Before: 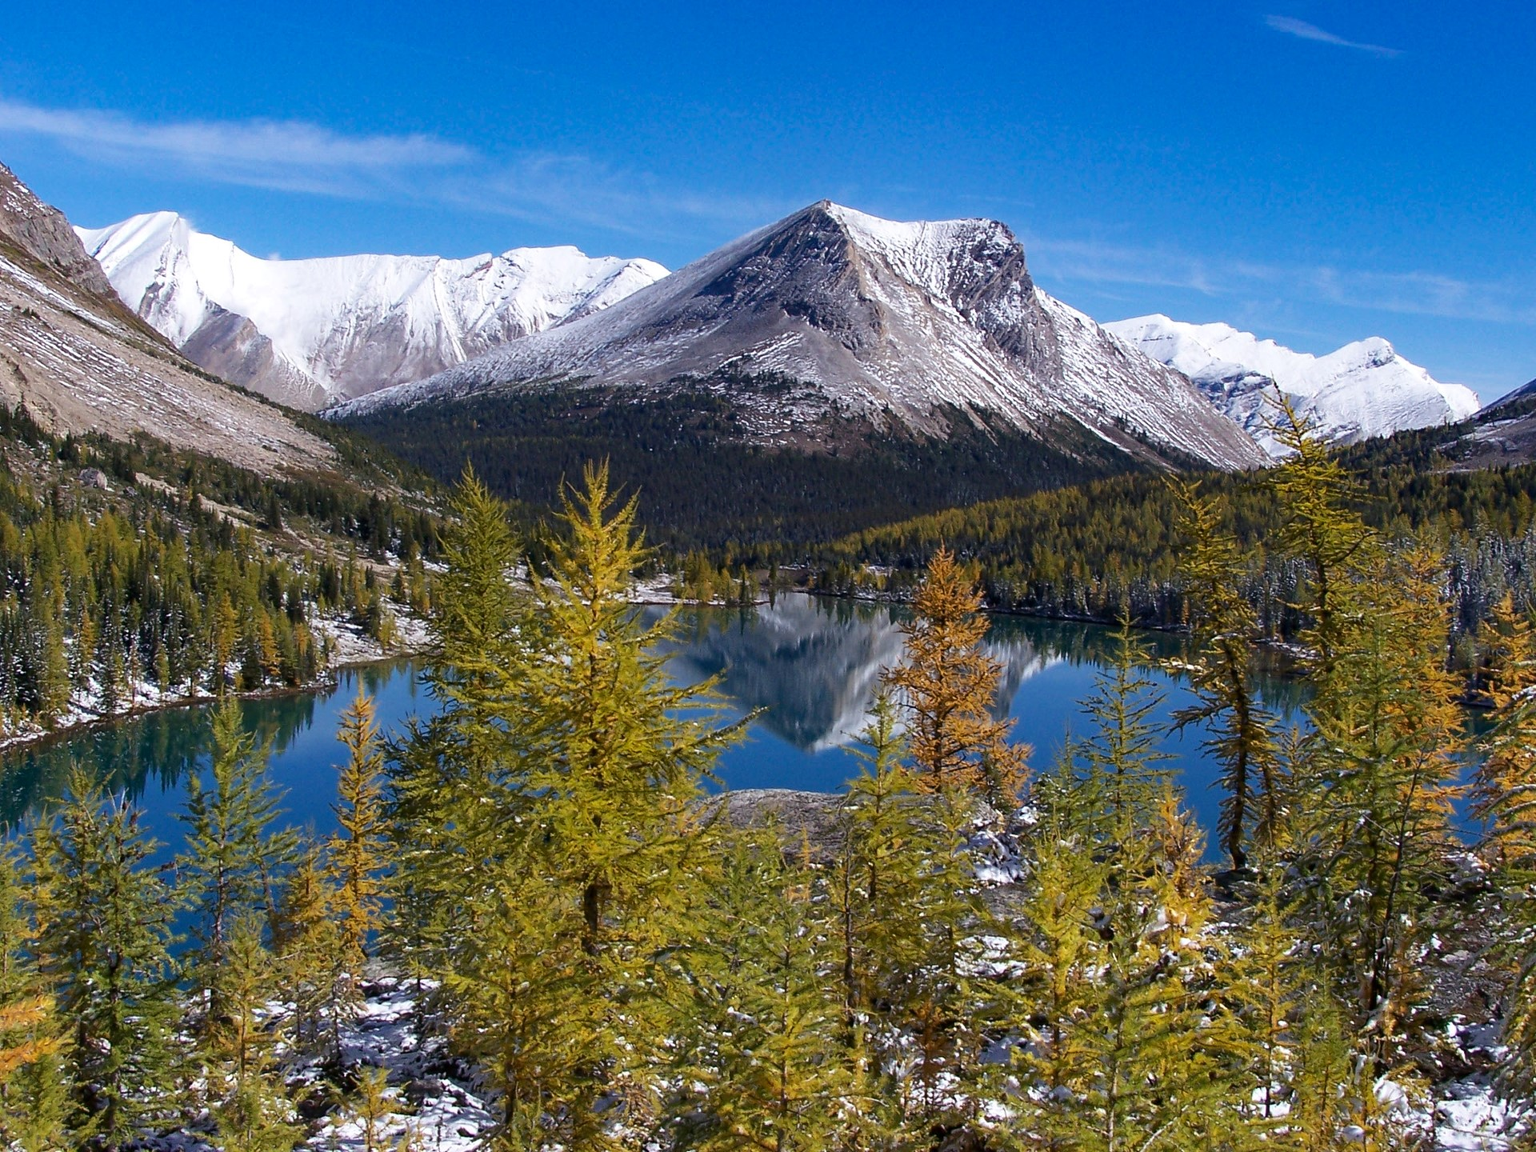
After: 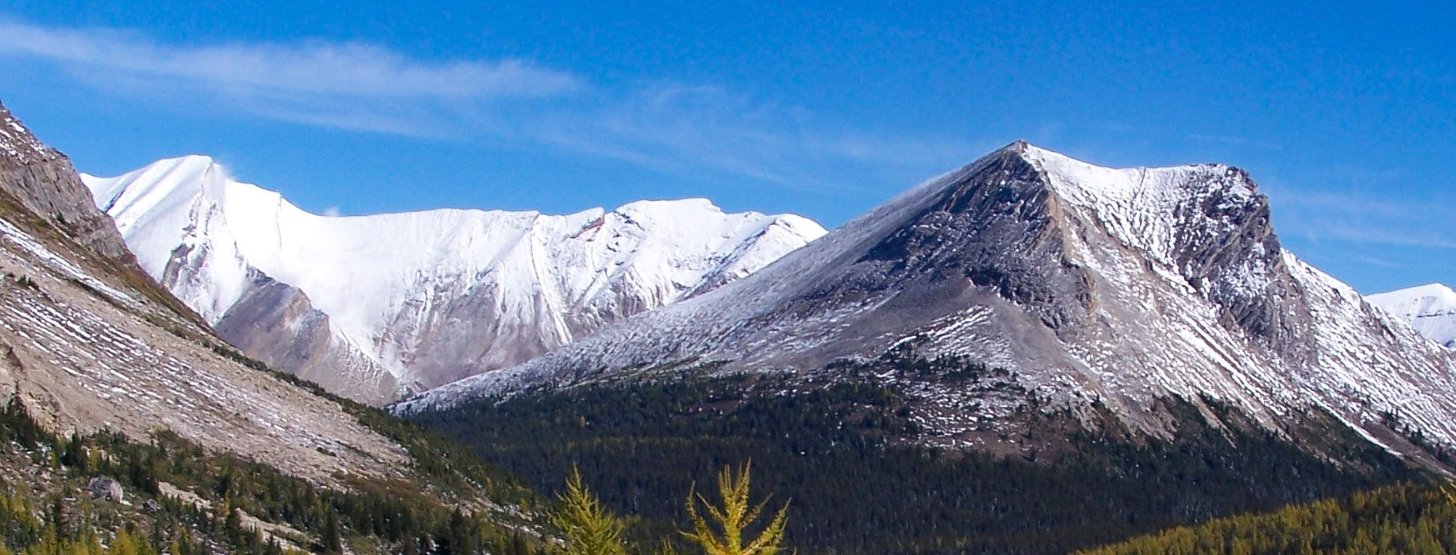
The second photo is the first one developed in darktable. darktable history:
crop: left 0.583%, top 7.628%, right 23.552%, bottom 53.789%
